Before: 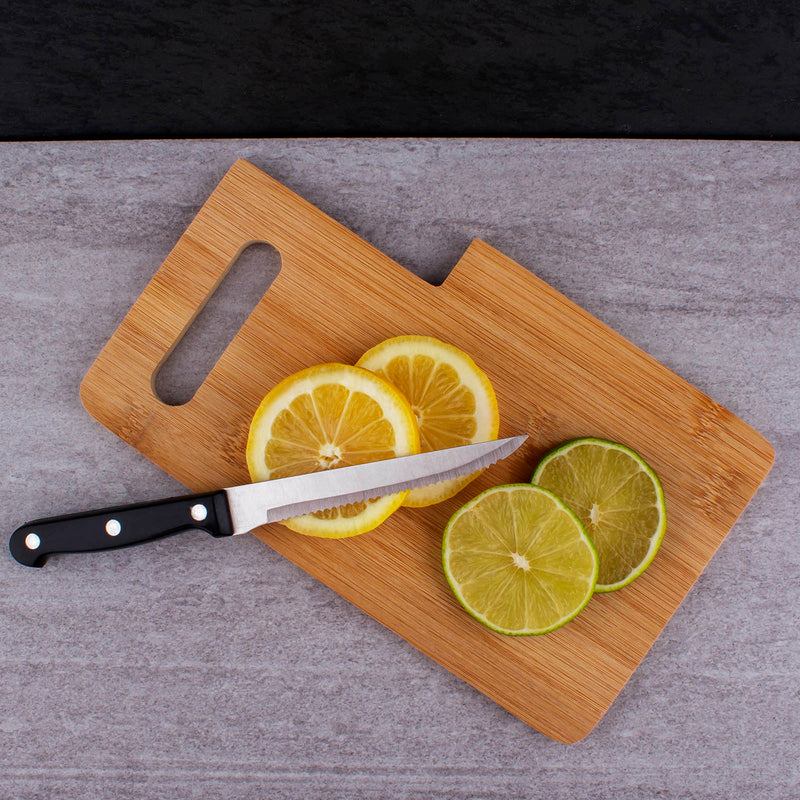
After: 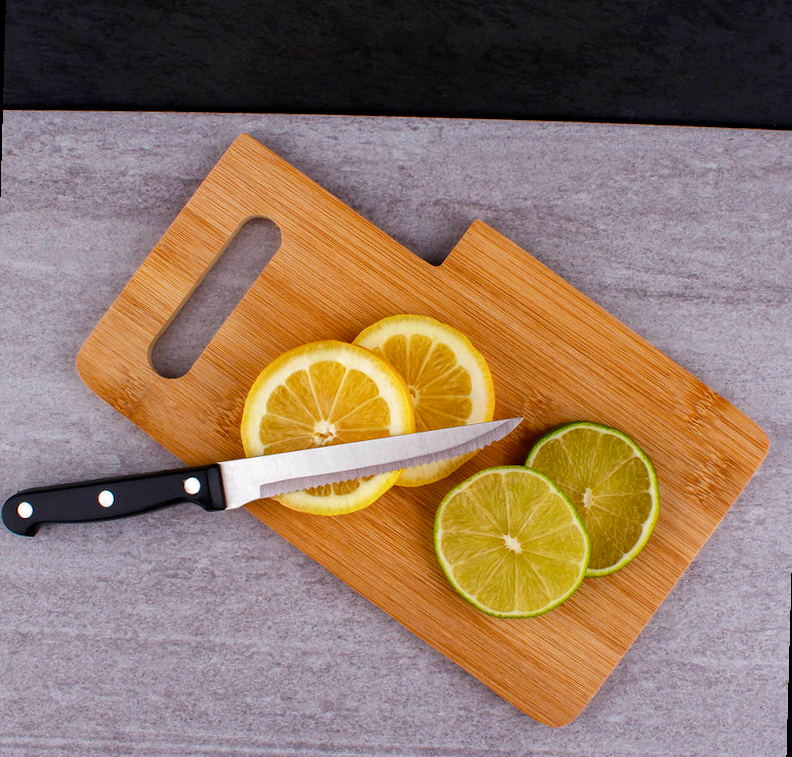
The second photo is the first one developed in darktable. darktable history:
rotate and perspective: rotation 1.57°, crop left 0.018, crop right 0.982, crop top 0.039, crop bottom 0.961
exposure: exposure 0.2 EV, compensate highlight preservation false
color balance rgb: perceptual saturation grading › global saturation 20%, perceptual saturation grading › highlights -25%, perceptual saturation grading › shadows 25%
